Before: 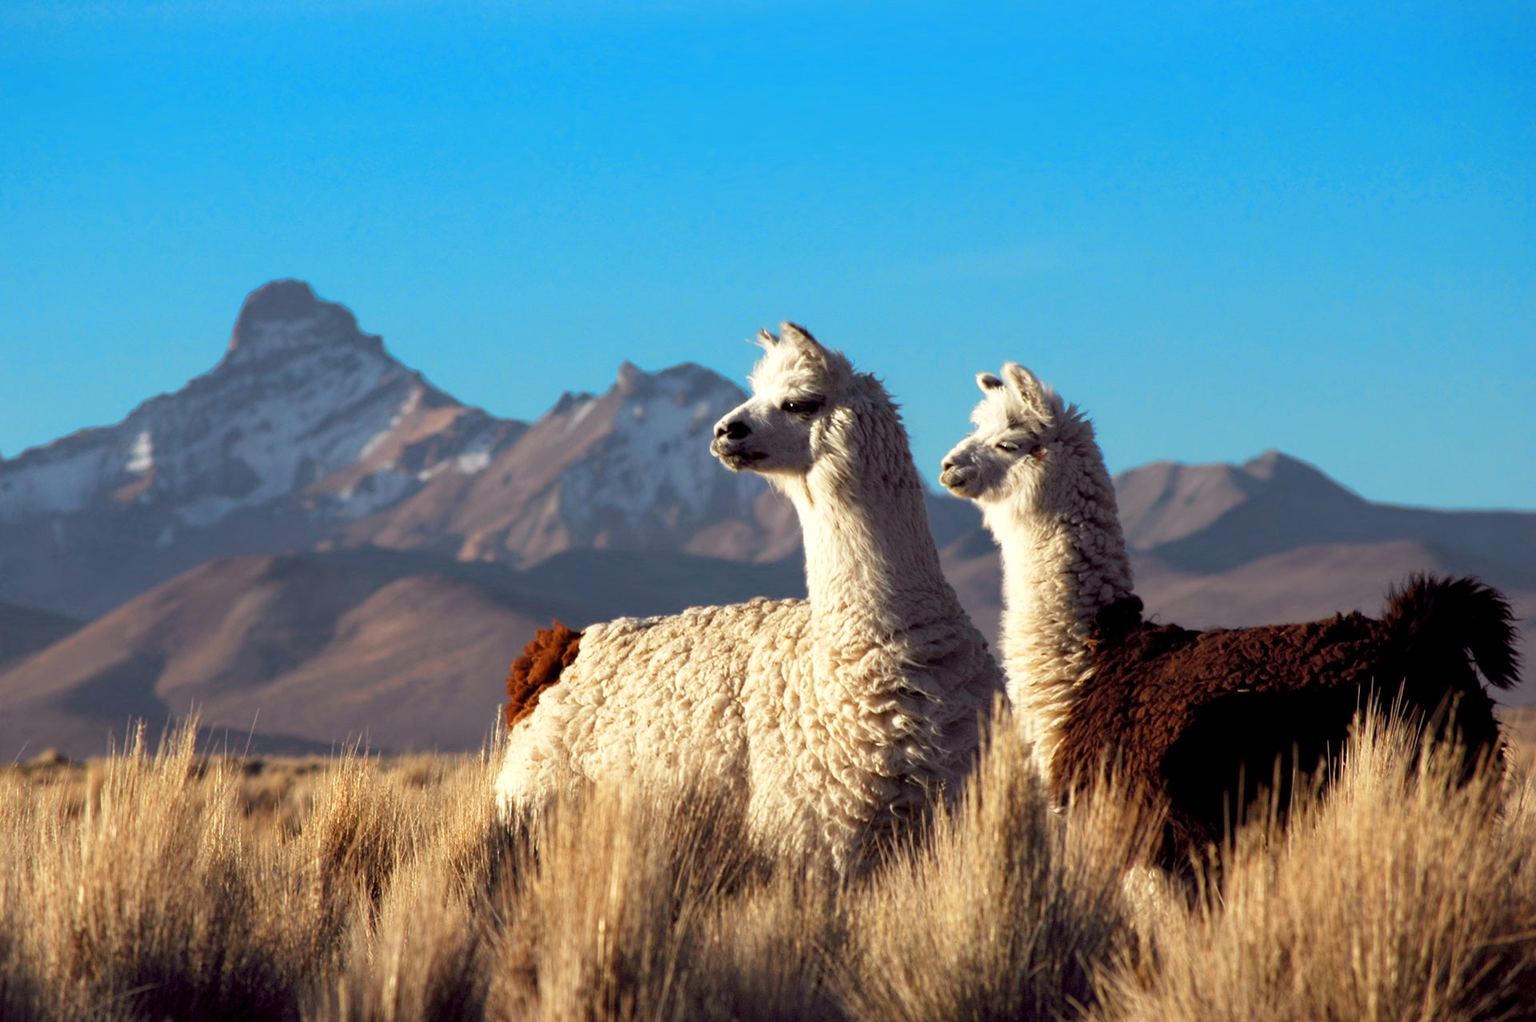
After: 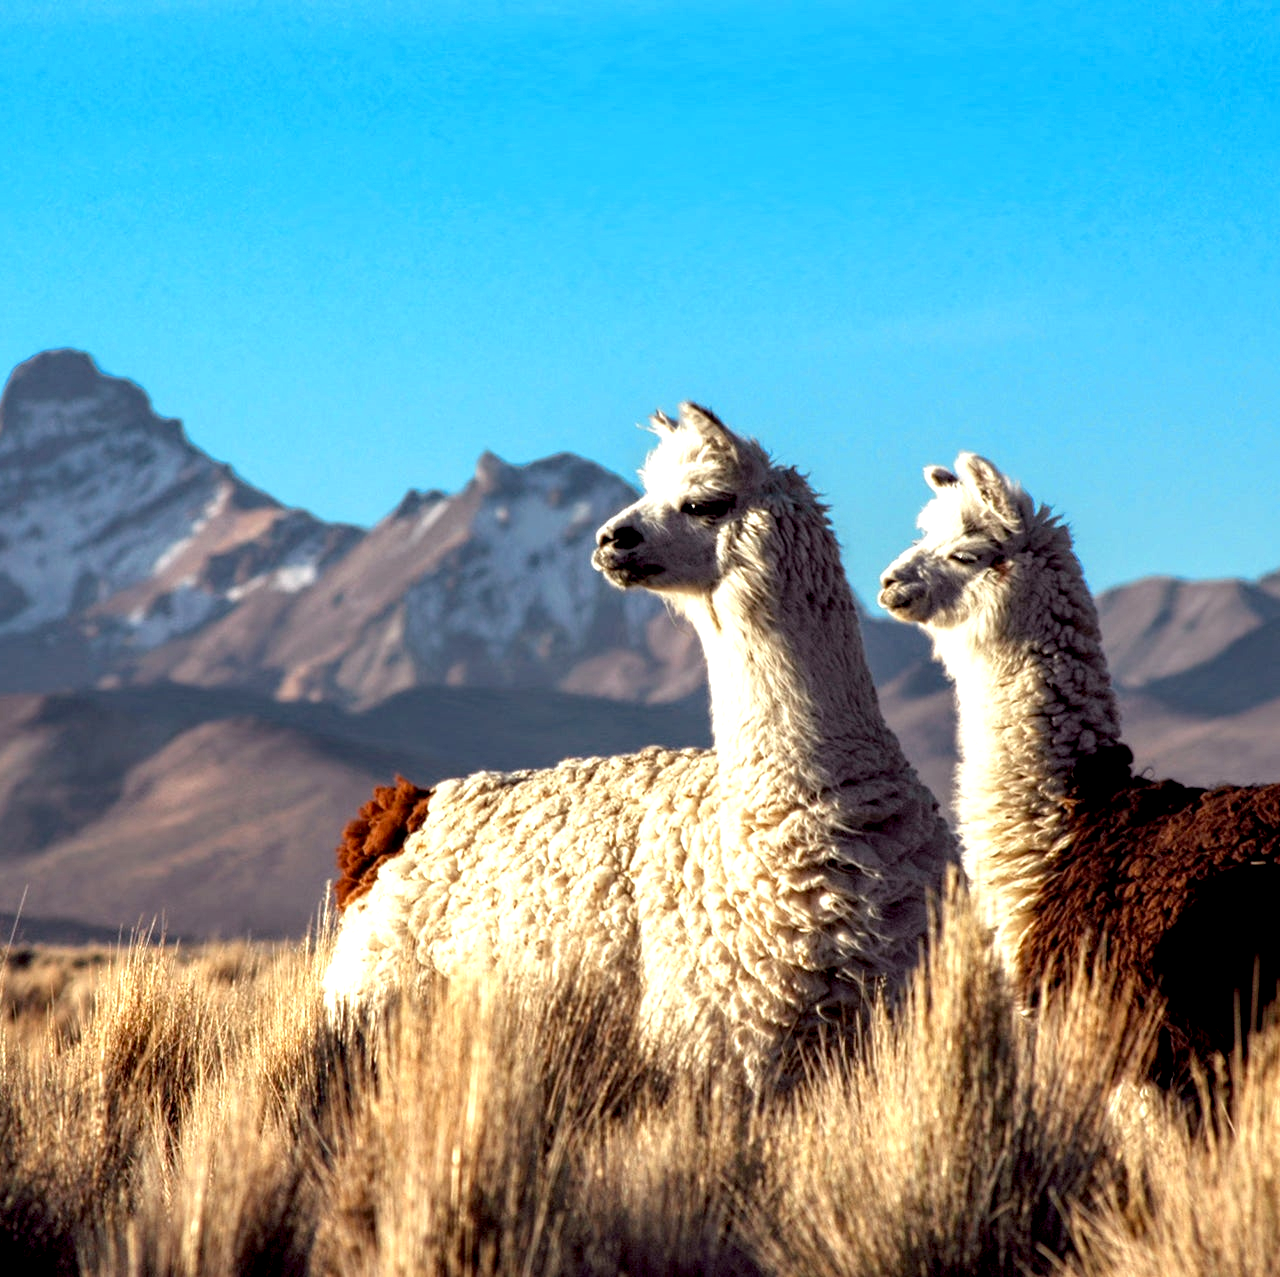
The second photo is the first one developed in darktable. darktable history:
crop and rotate: left 15.446%, right 17.836%
local contrast: detail 150%
exposure: black level correction 0.005, exposure 0.417 EV, compensate highlight preservation false
